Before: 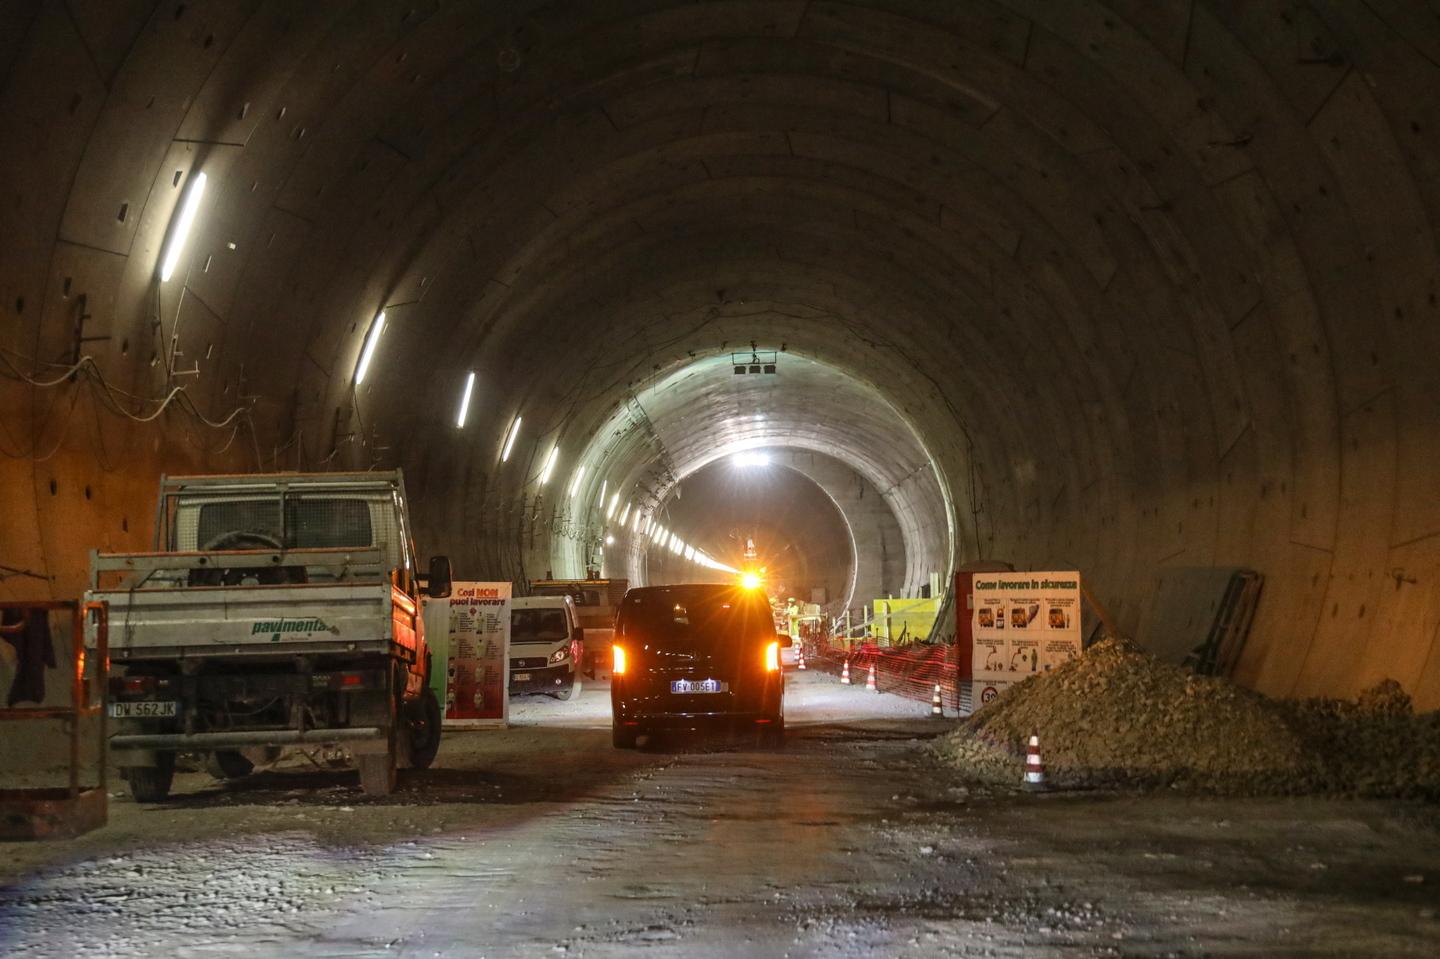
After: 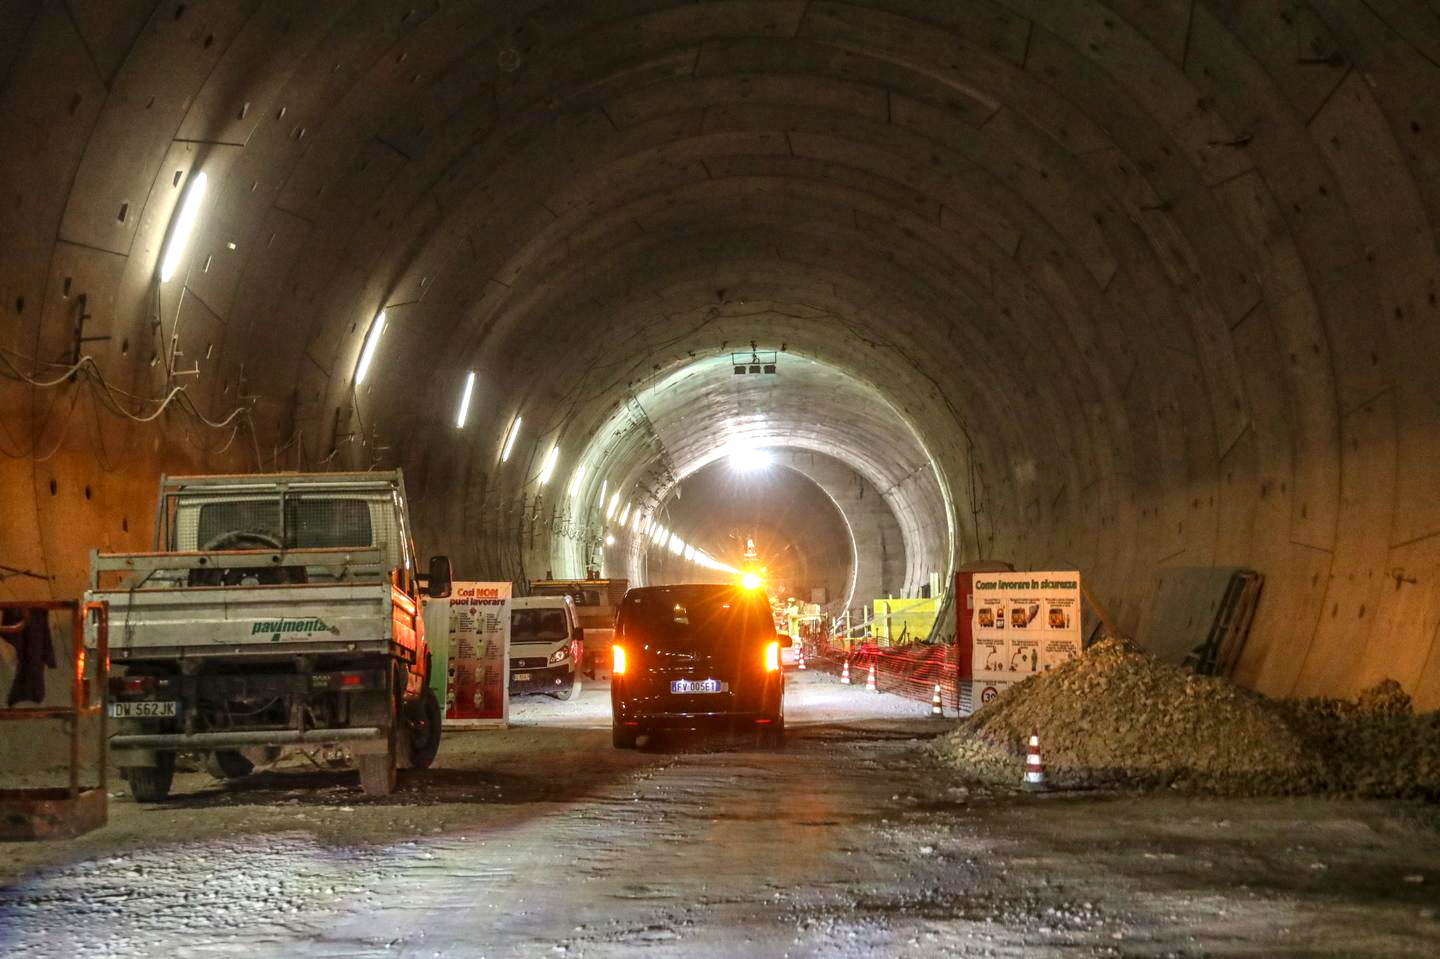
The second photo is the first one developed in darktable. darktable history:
local contrast: on, module defaults
levels: levels [0, 0.435, 0.917]
